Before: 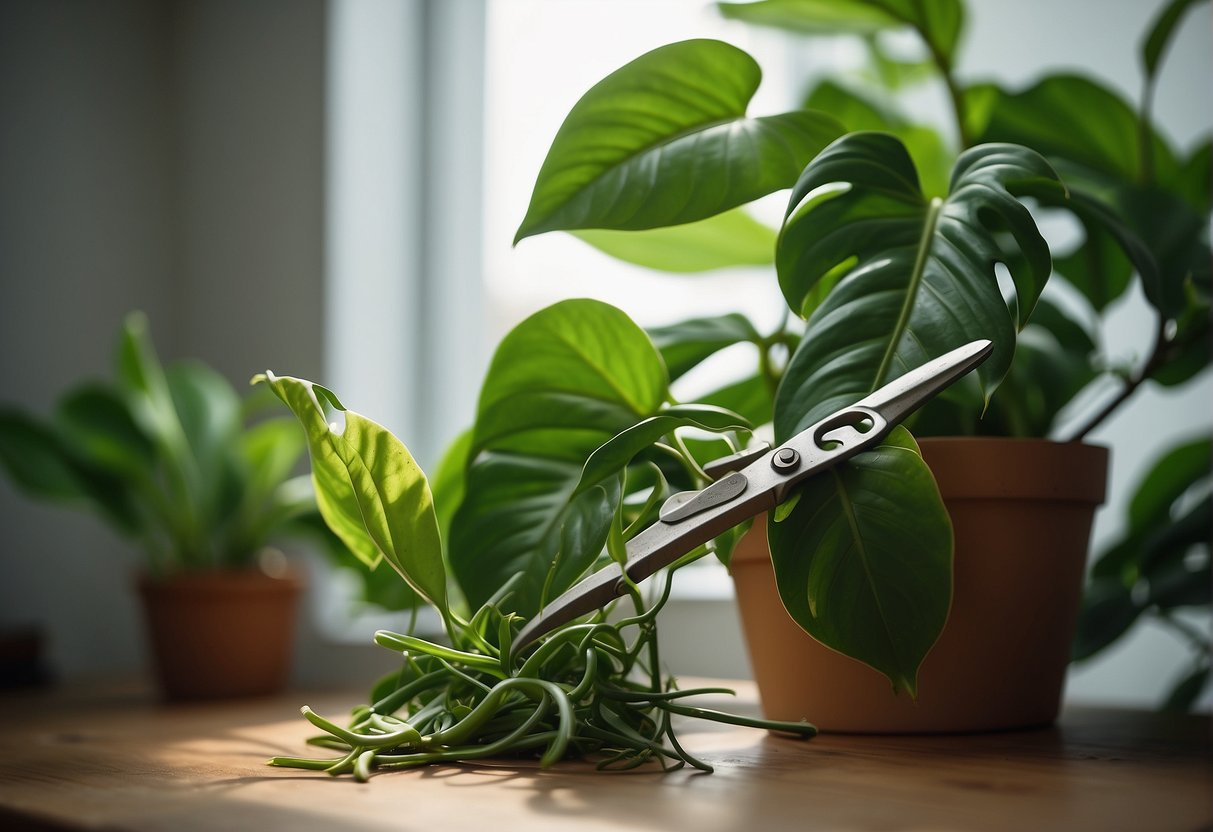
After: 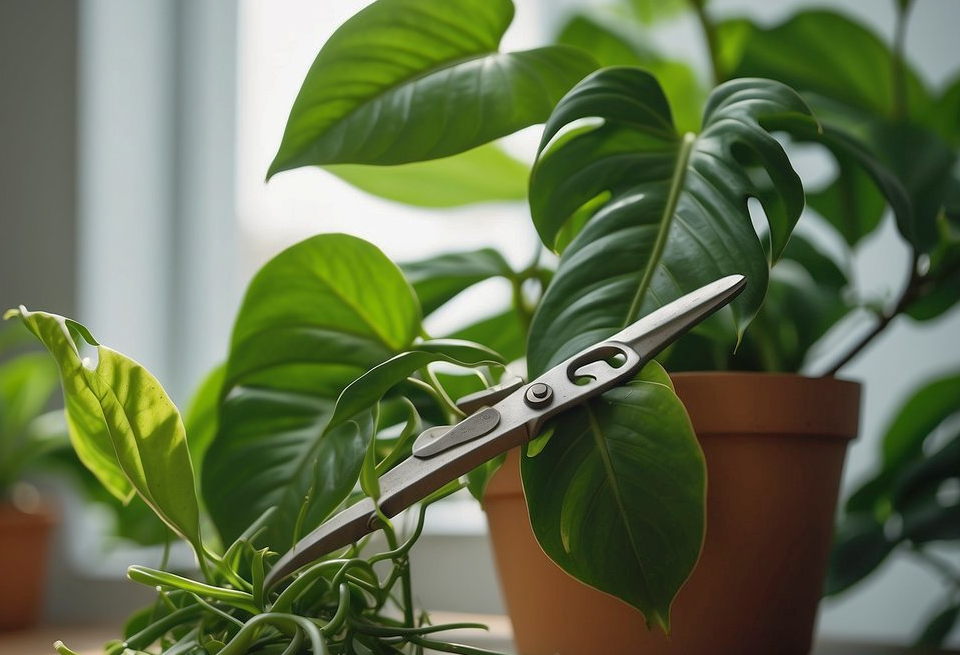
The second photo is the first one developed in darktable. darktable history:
shadows and highlights: on, module defaults
crop and rotate: left 20.398%, top 7.888%, right 0.44%, bottom 13.283%
